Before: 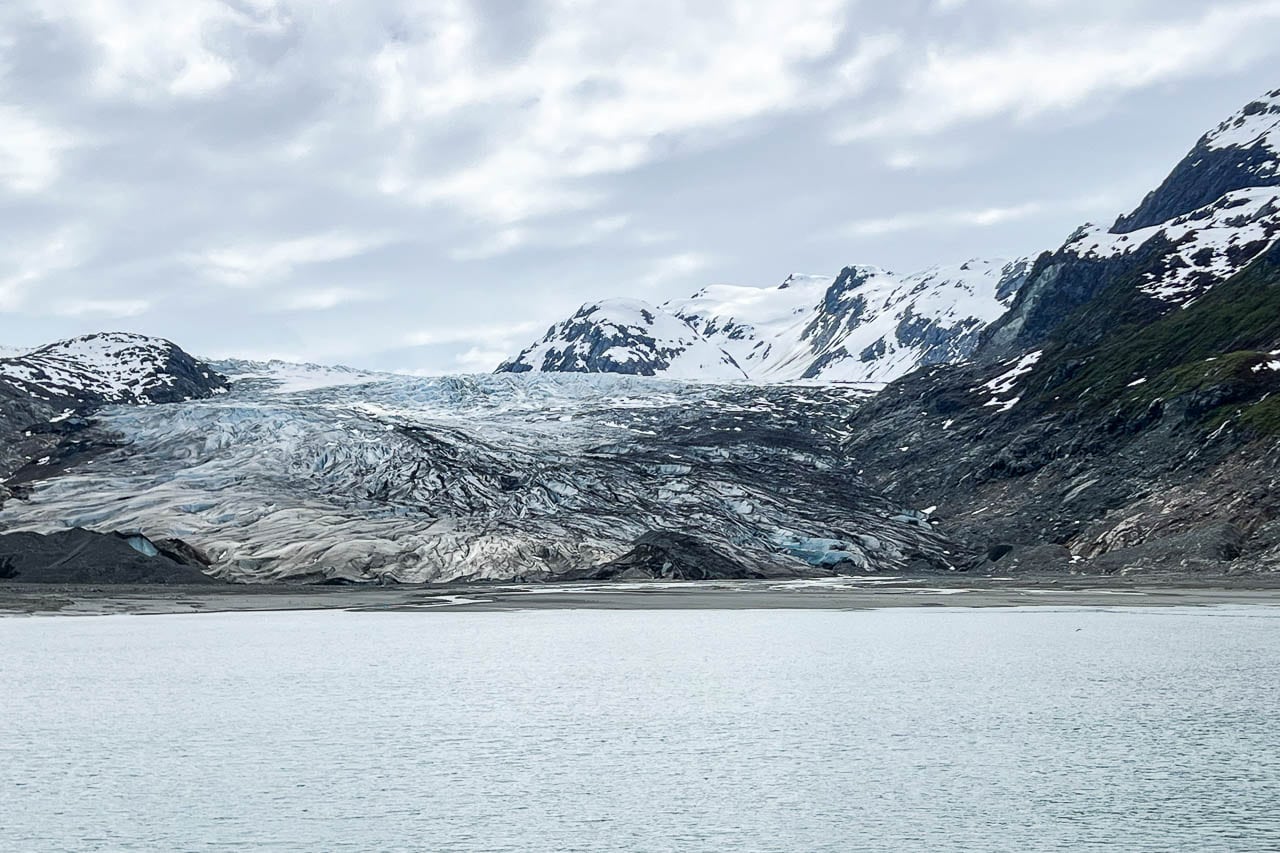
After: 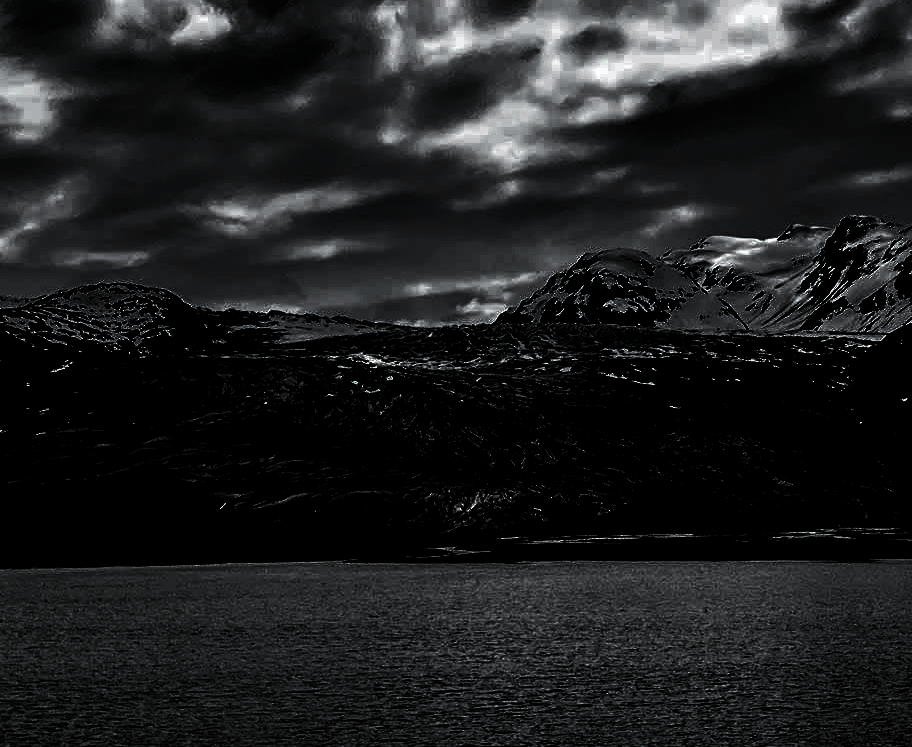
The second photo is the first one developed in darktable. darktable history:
crop: top 5.803%, right 27.864%, bottom 5.804%
rotate and perspective: crop left 0, crop top 0
levels: levels [0.721, 0.937, 0.997]
